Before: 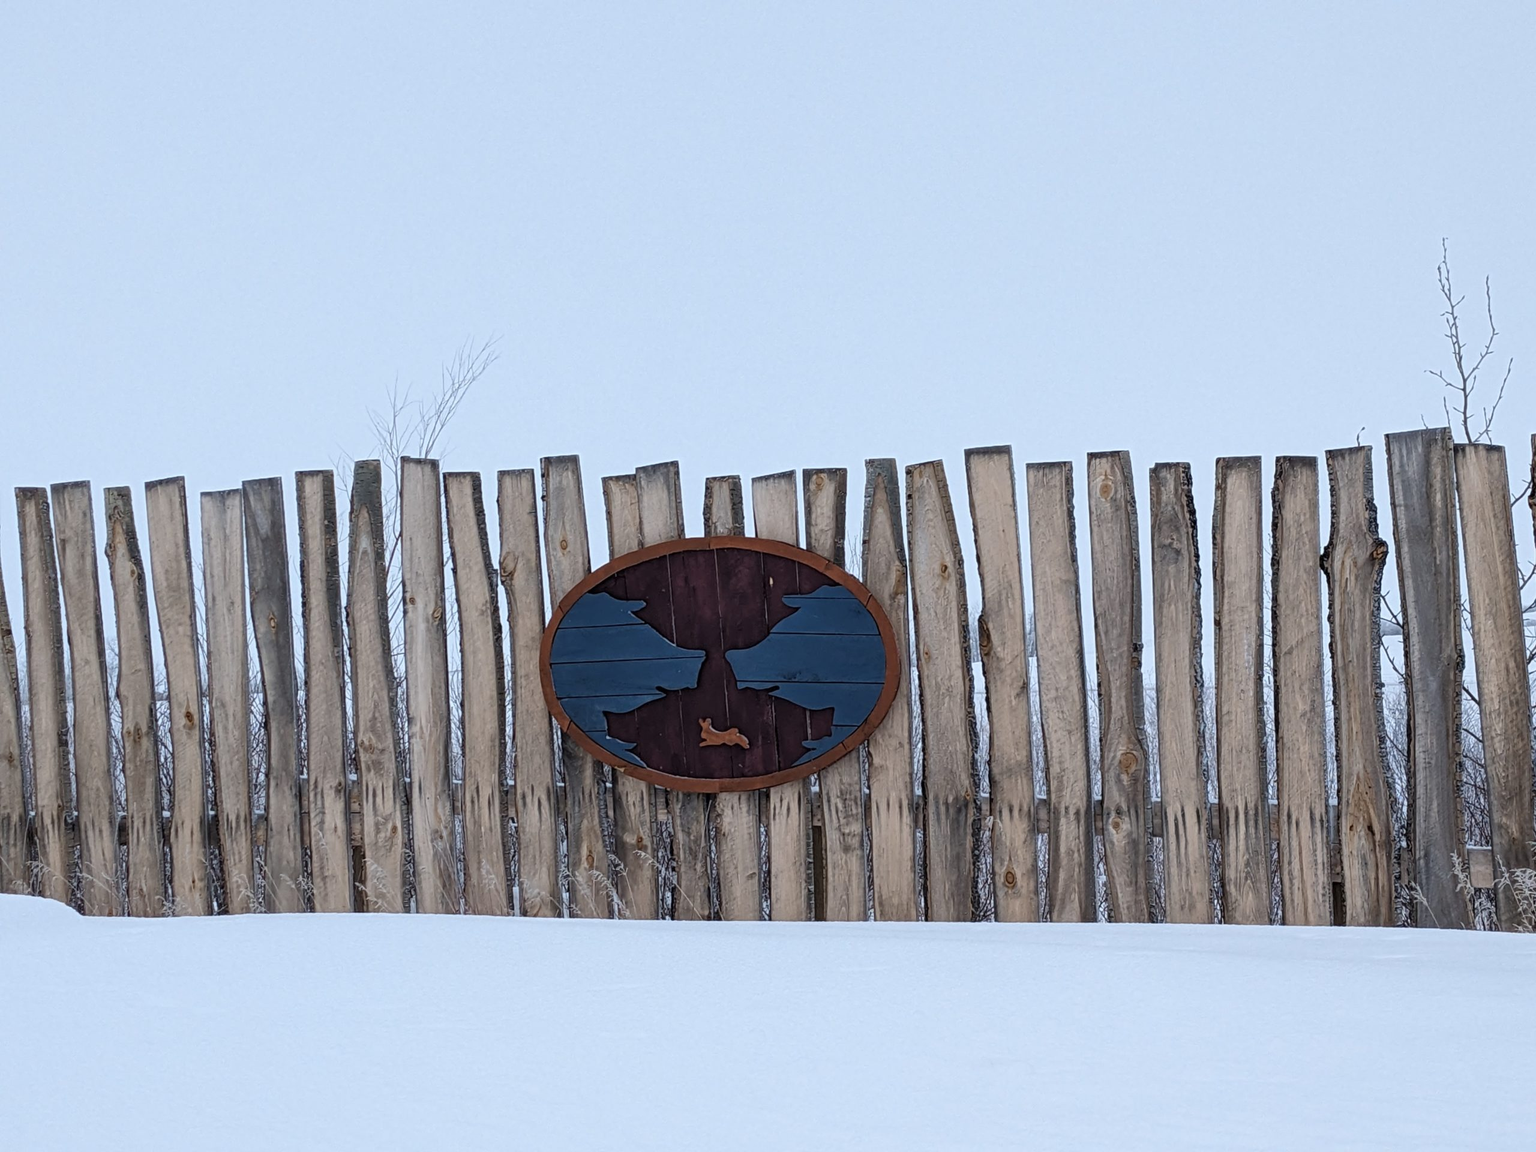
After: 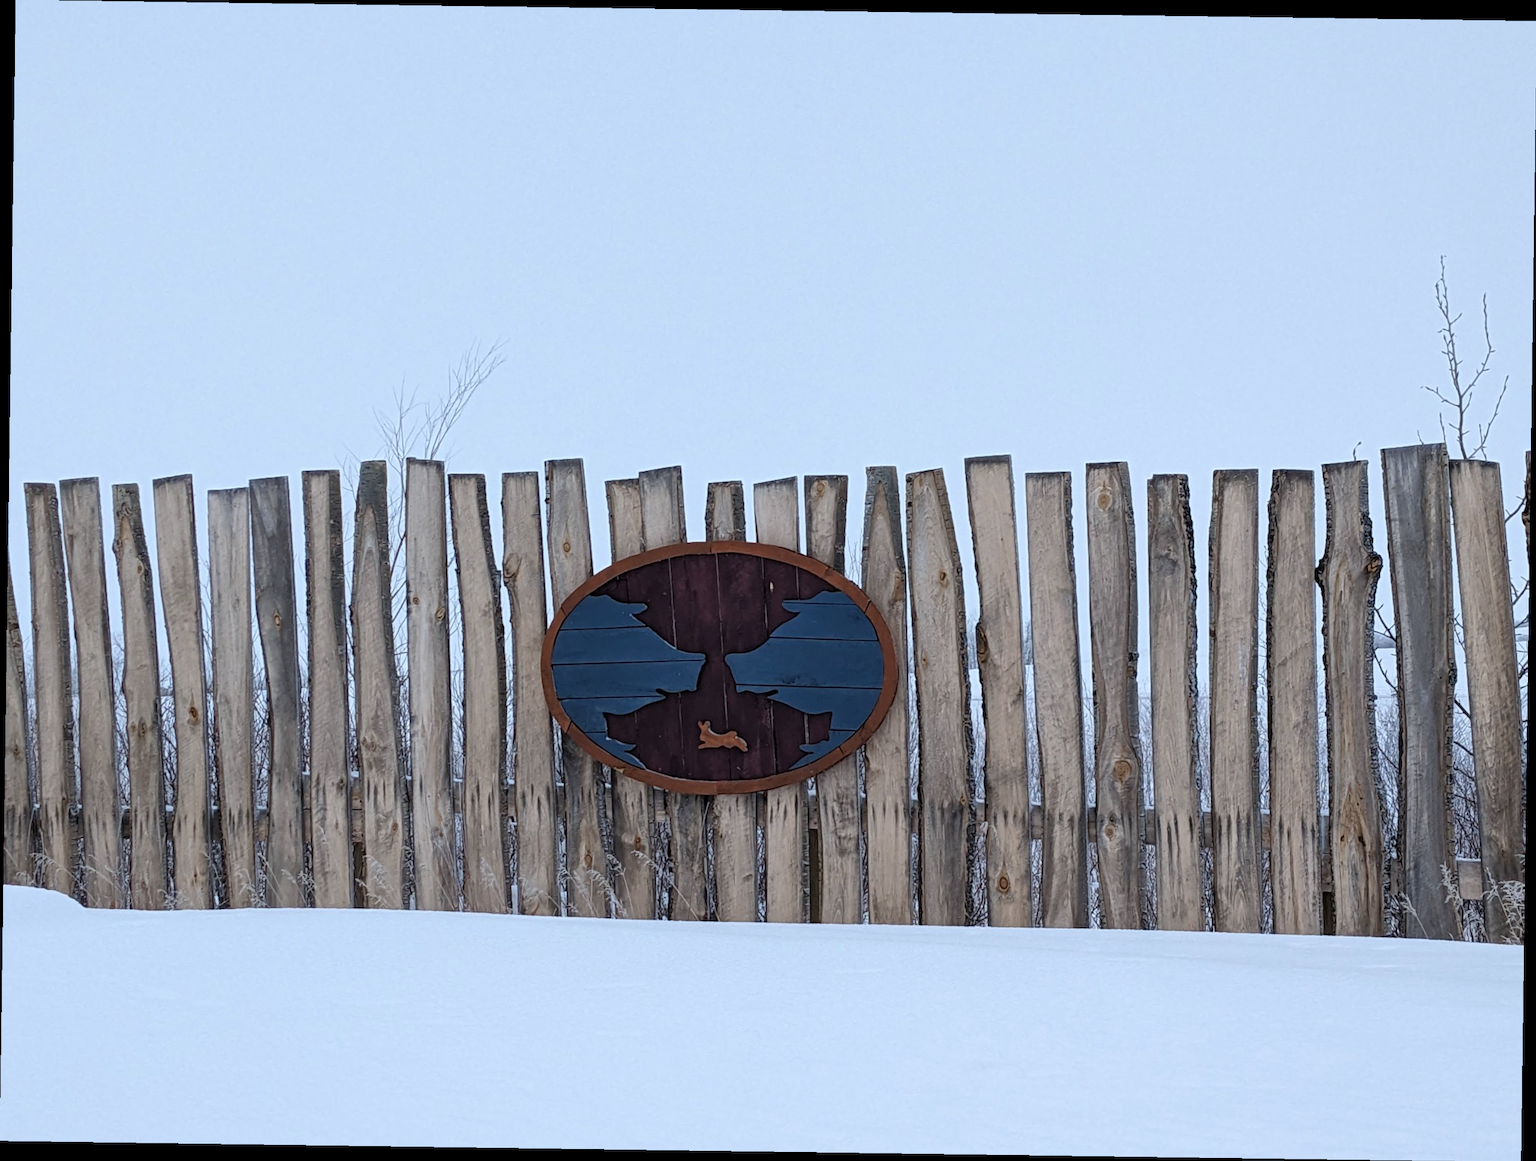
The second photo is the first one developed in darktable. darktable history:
white balance: red 0.982, blue 1.018
rotate and perspective: rotation 0.8°, automatic cropping off
